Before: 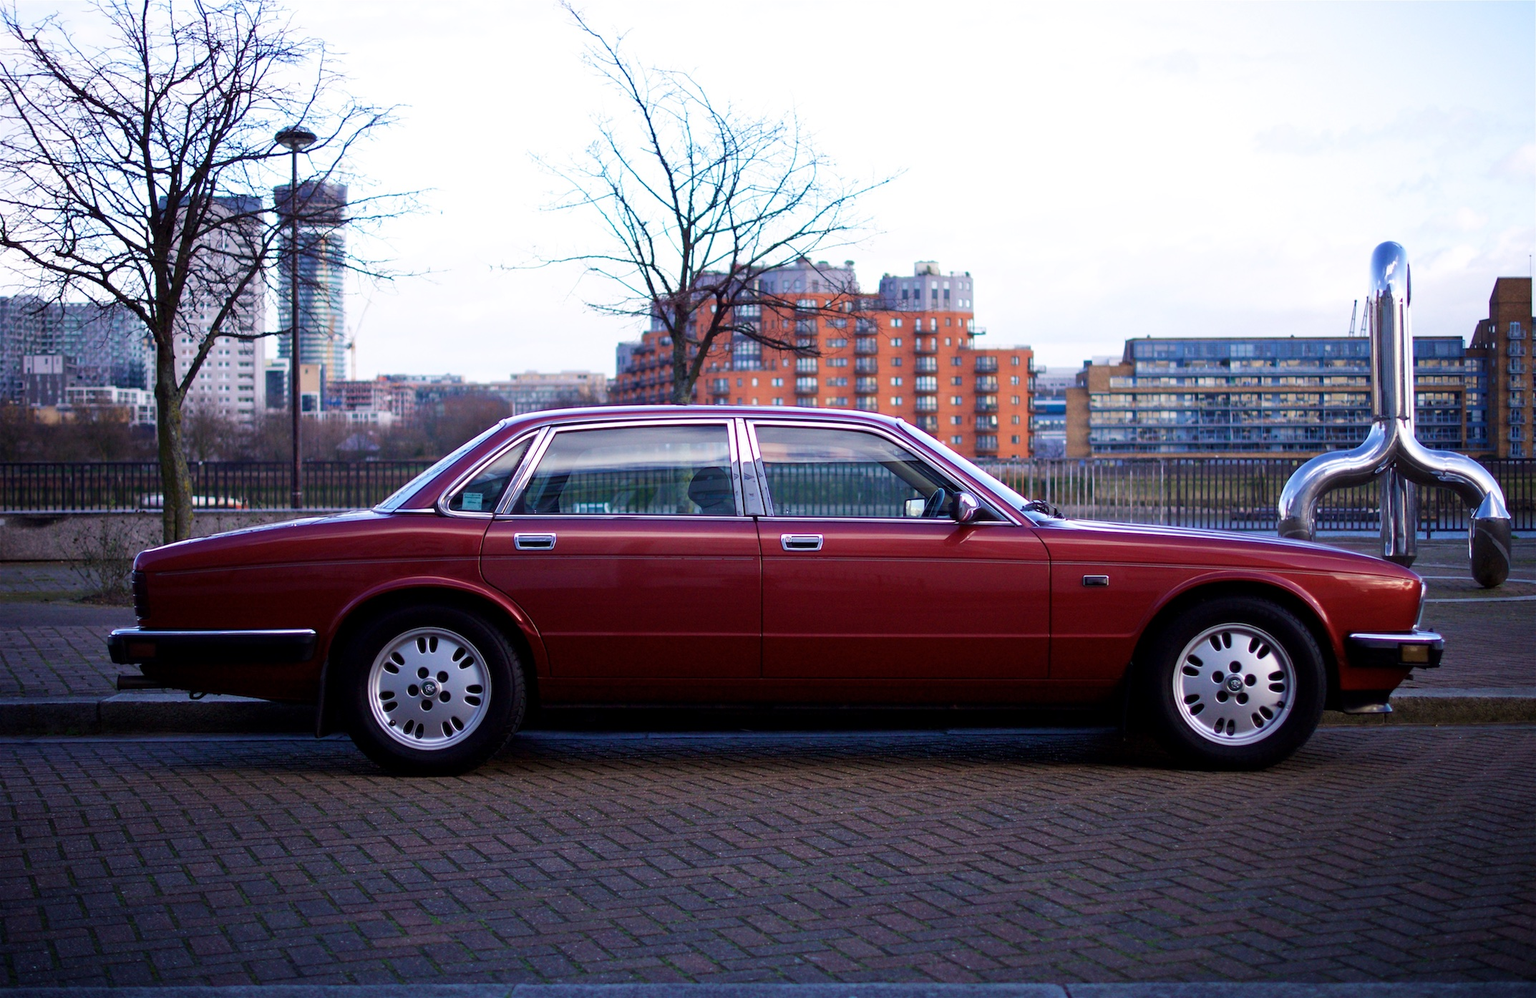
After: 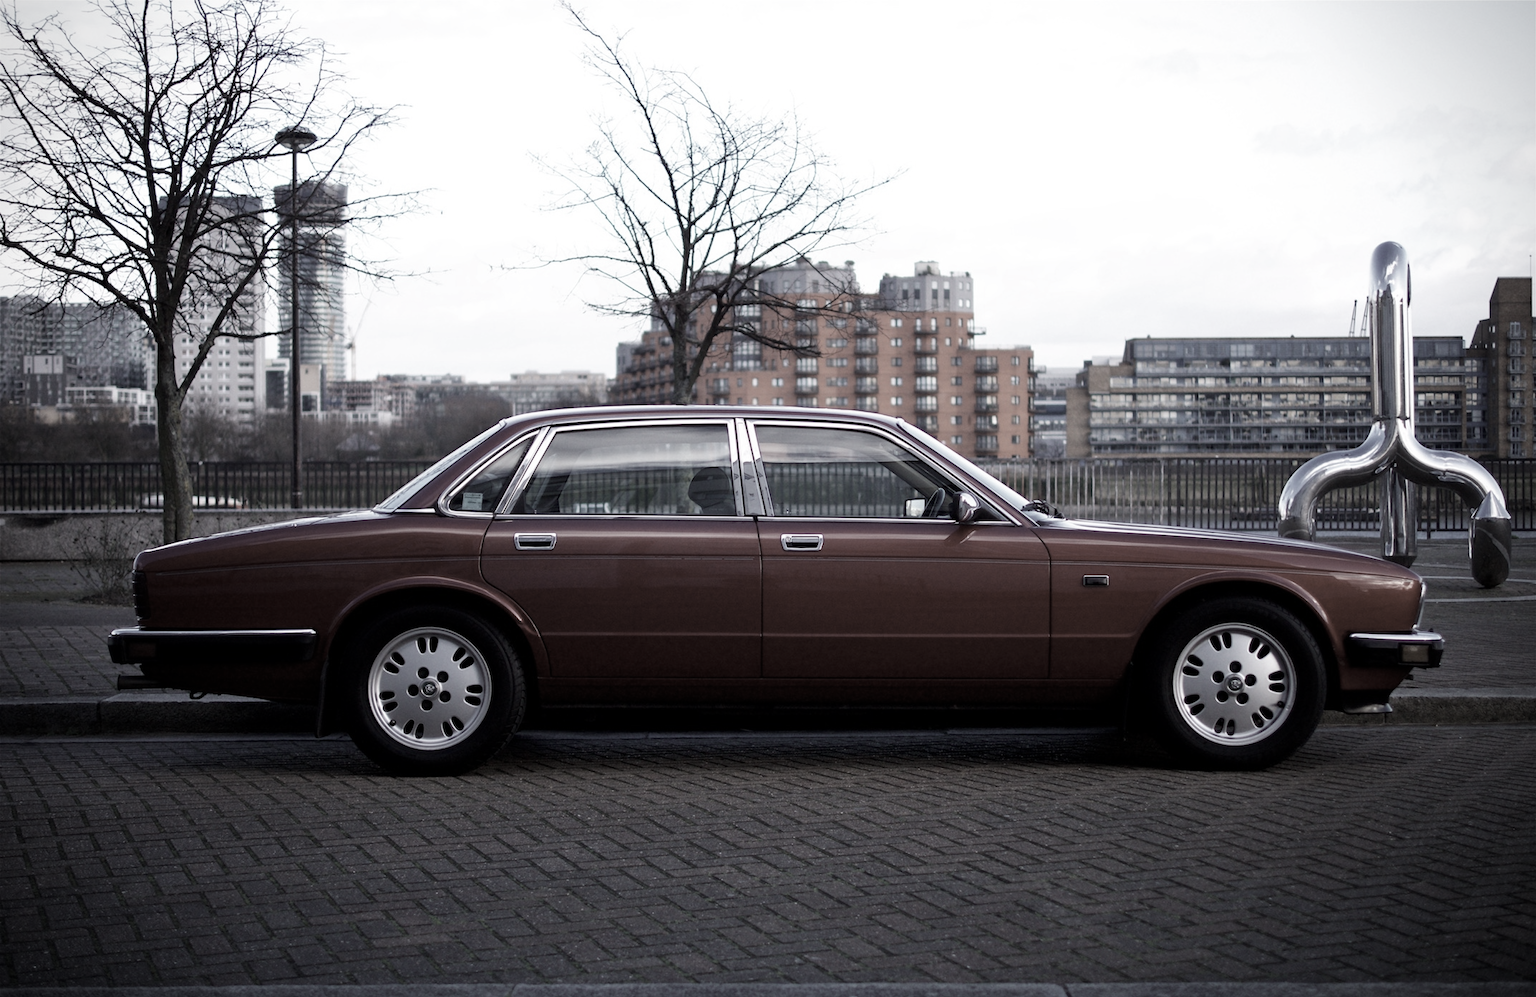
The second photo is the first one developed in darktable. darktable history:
vignetting: fall-off start 91.56%
color correction: highlights b* -0.024, saturation 0.225
